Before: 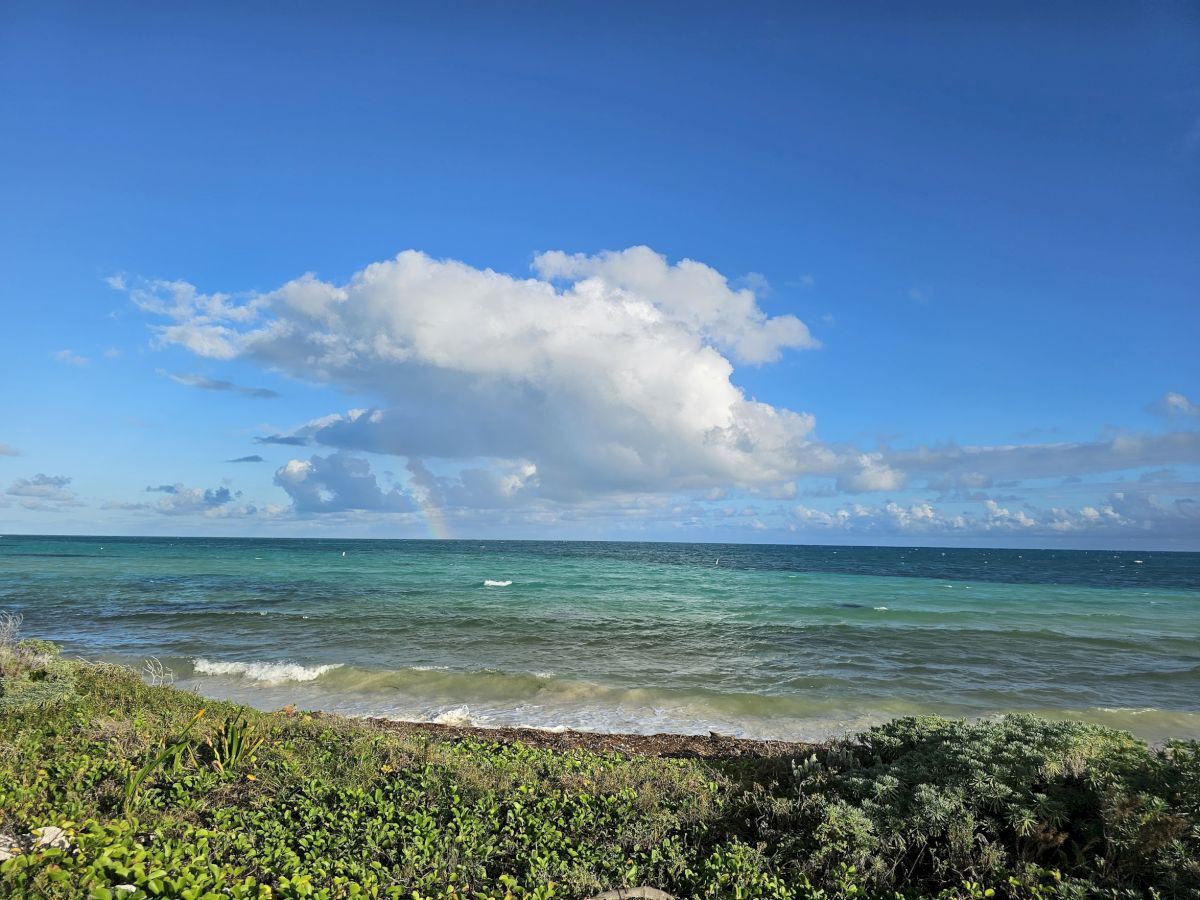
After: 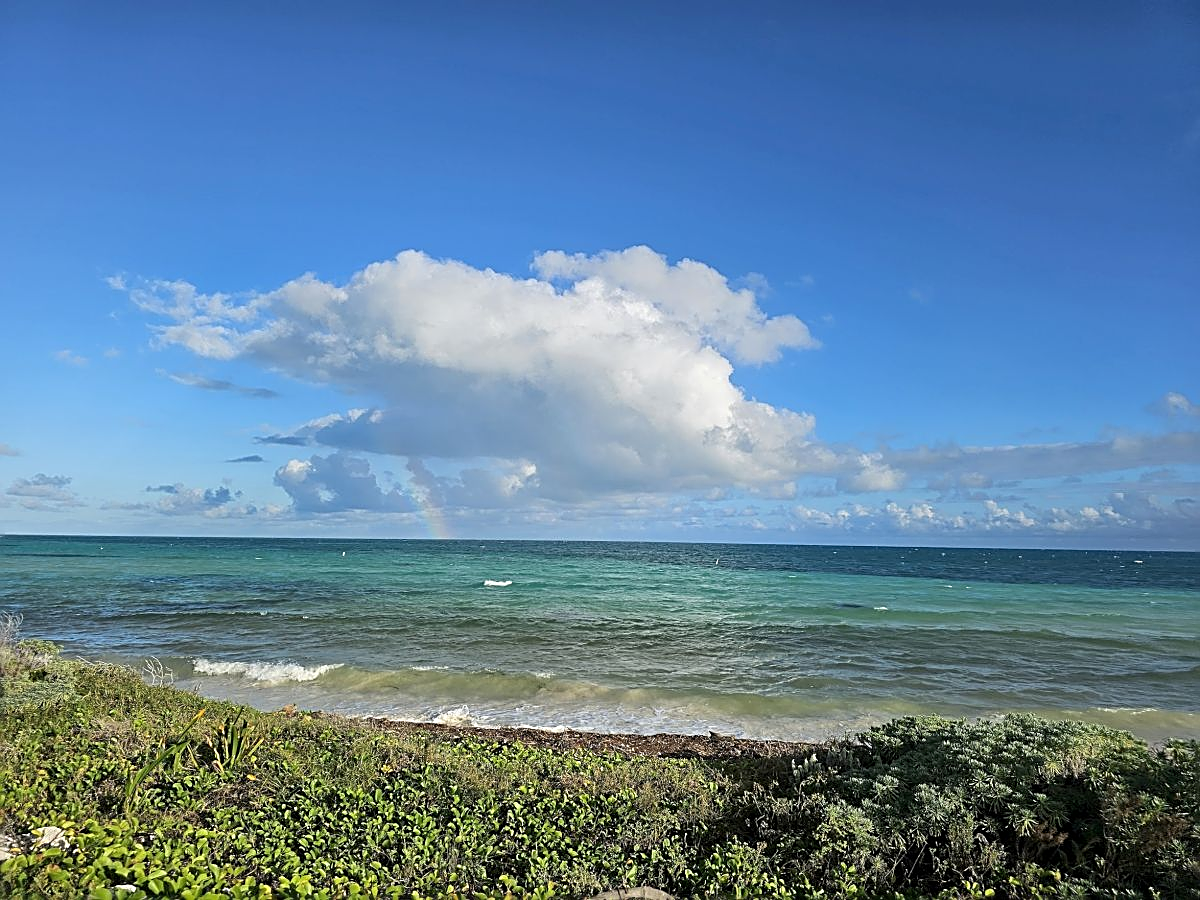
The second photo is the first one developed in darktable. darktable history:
sharpen: amount 0.75
